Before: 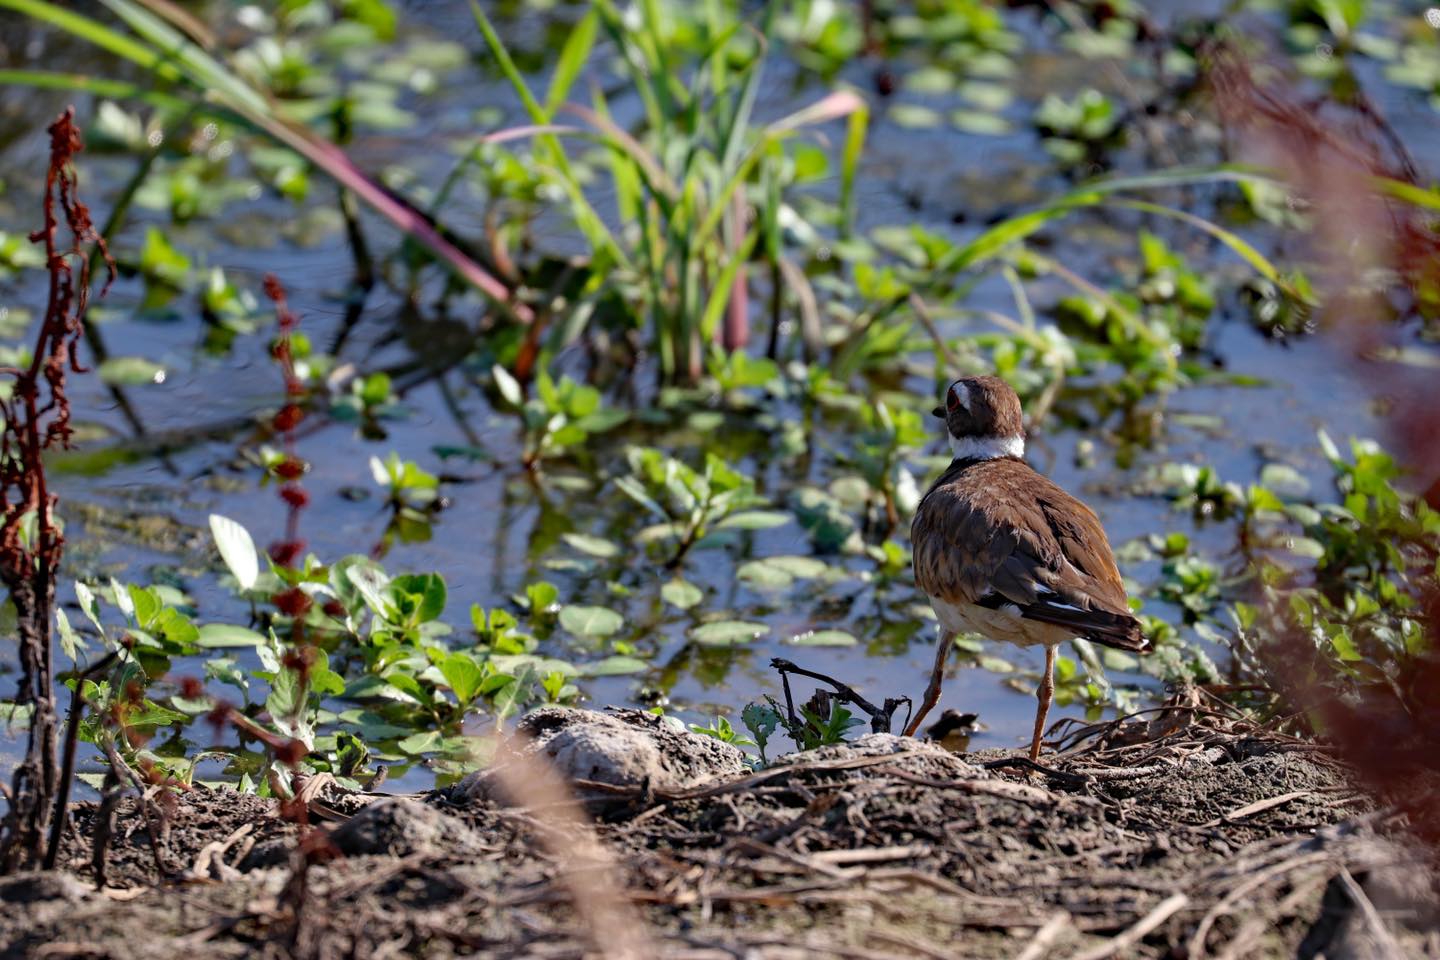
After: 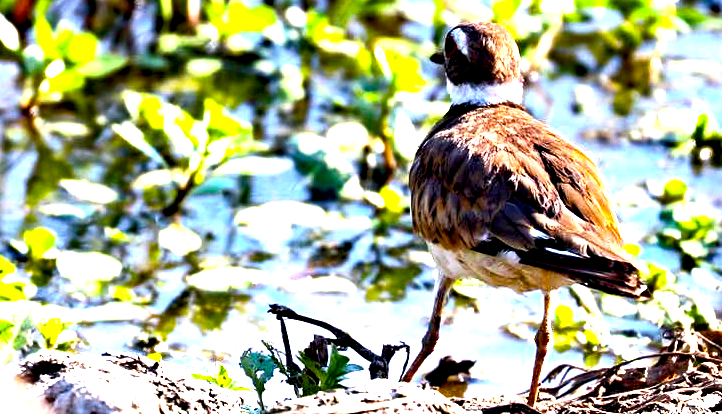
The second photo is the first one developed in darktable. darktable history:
crop: left 34.862%, top 36.88%, right 14.943%, bottom 19.958%
contrast brightness saturation: contrast 0.139
exposure: black level correction 0.009, compensate exposure bias true, compensate highlight preservation false
color balance rgb: perceptual saturation grading › global saturation 20%, perceptual saturation grading › highlights -49.778%, perceptual saturation grading › shadows 23.95%, perceptual brilliance grading › global brilliance 34.663%, perceptual brilliance grading › highlights 50.42%, perceptual brilliance grading › mid-tones 59.69%, perceptual brilliance grading › shadows 34.751%, global vibrance 9.408%
